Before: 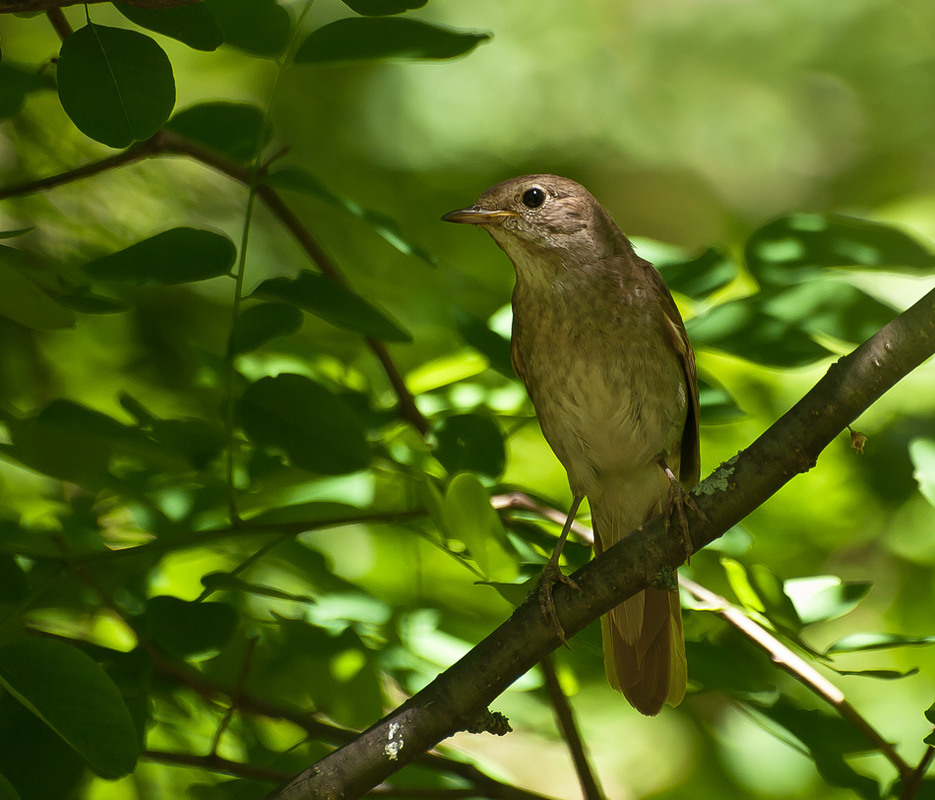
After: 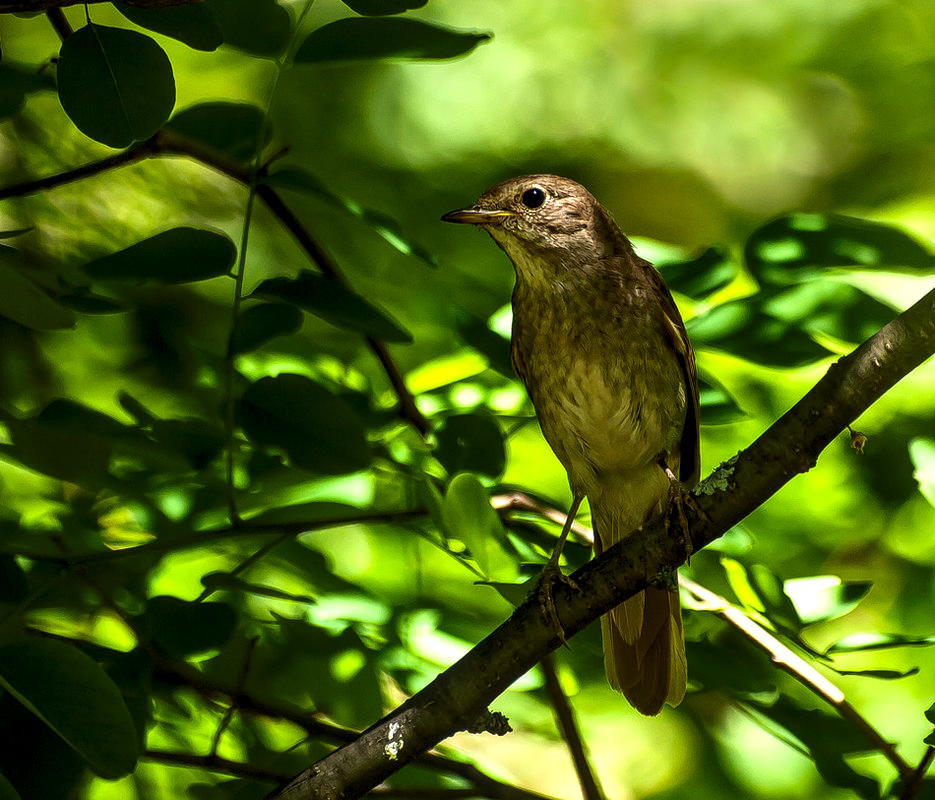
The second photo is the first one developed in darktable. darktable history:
levels: levels [0.052, 0.496, 0.908]
contrast brightness saturation: contrast 0.16, saturation 0.32
local contrast: detail 144%
